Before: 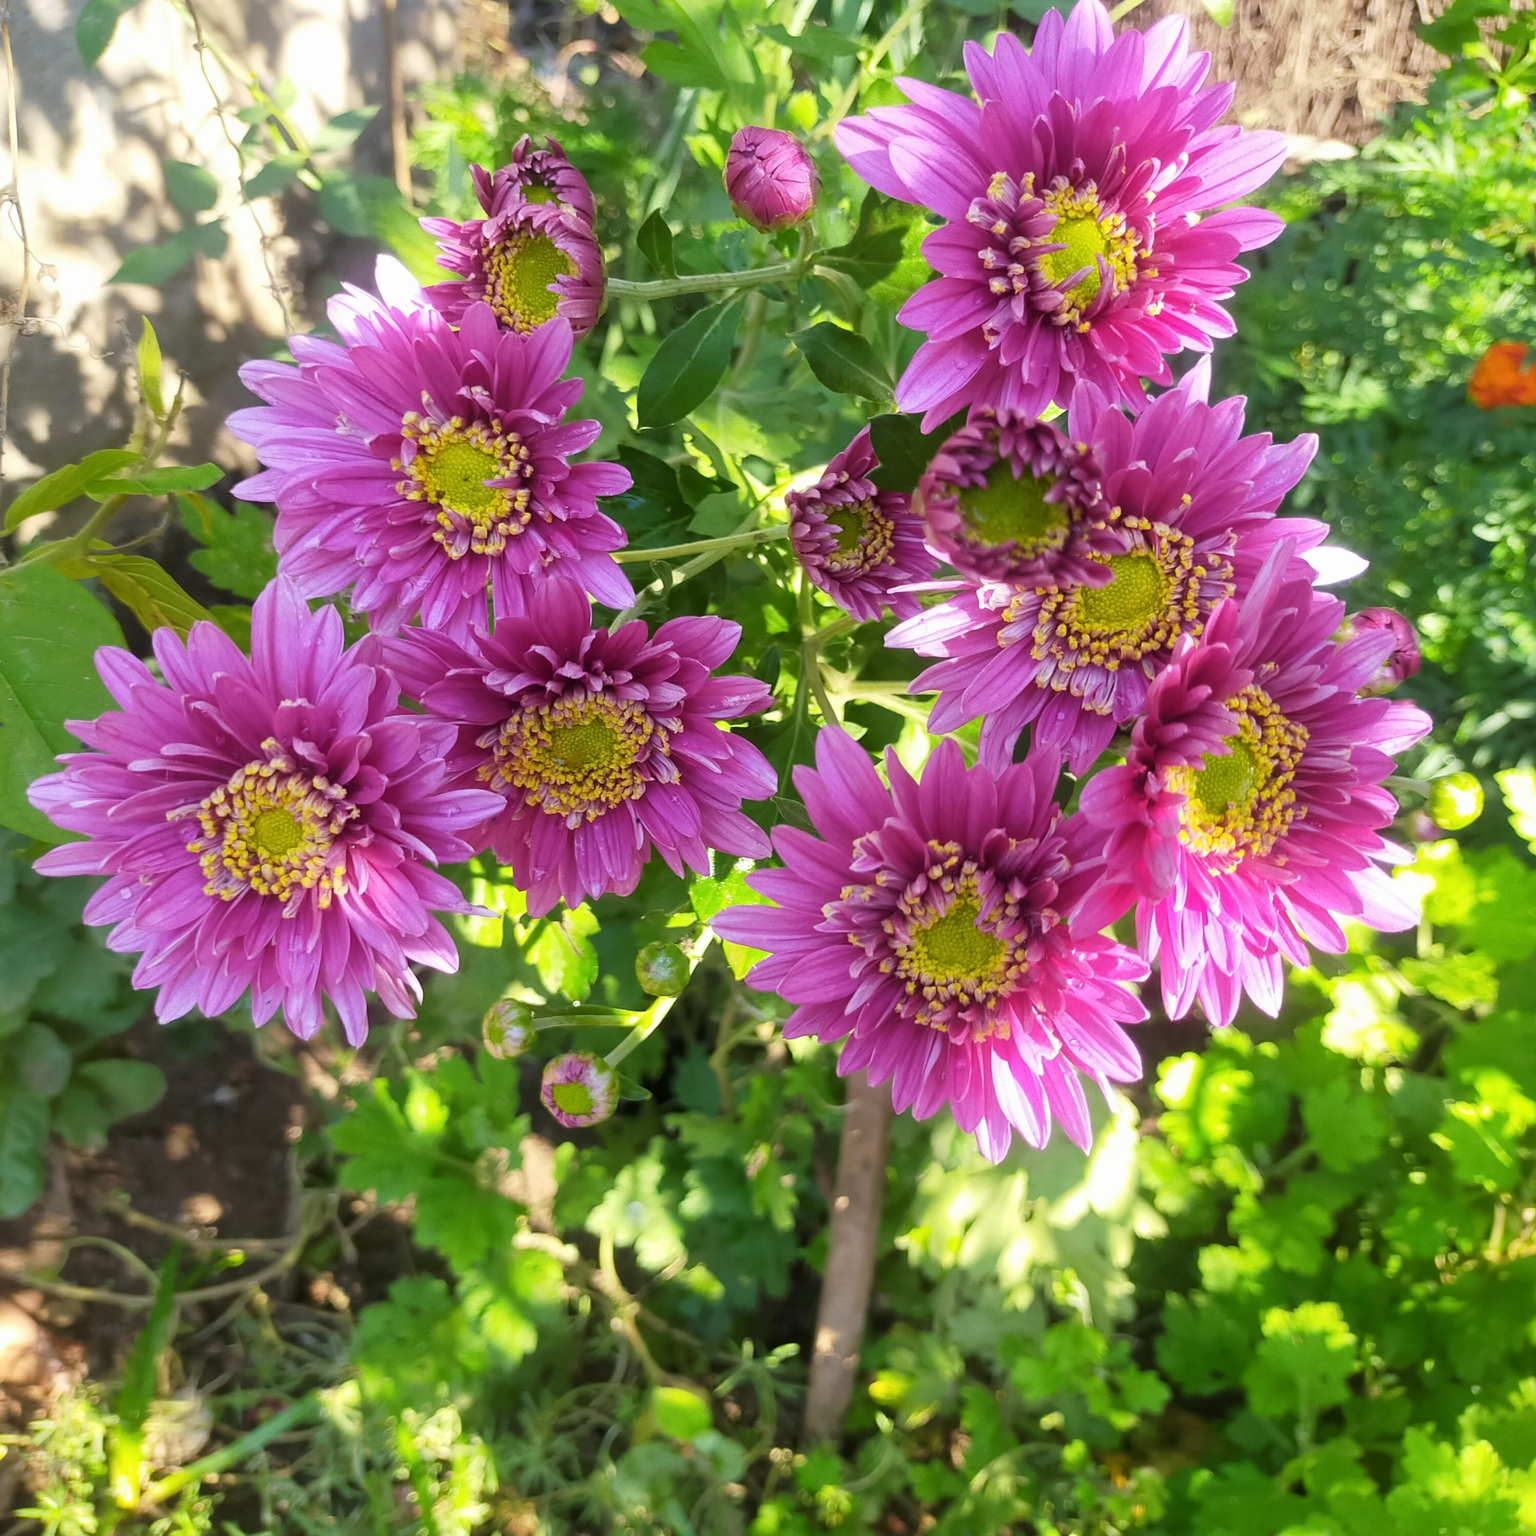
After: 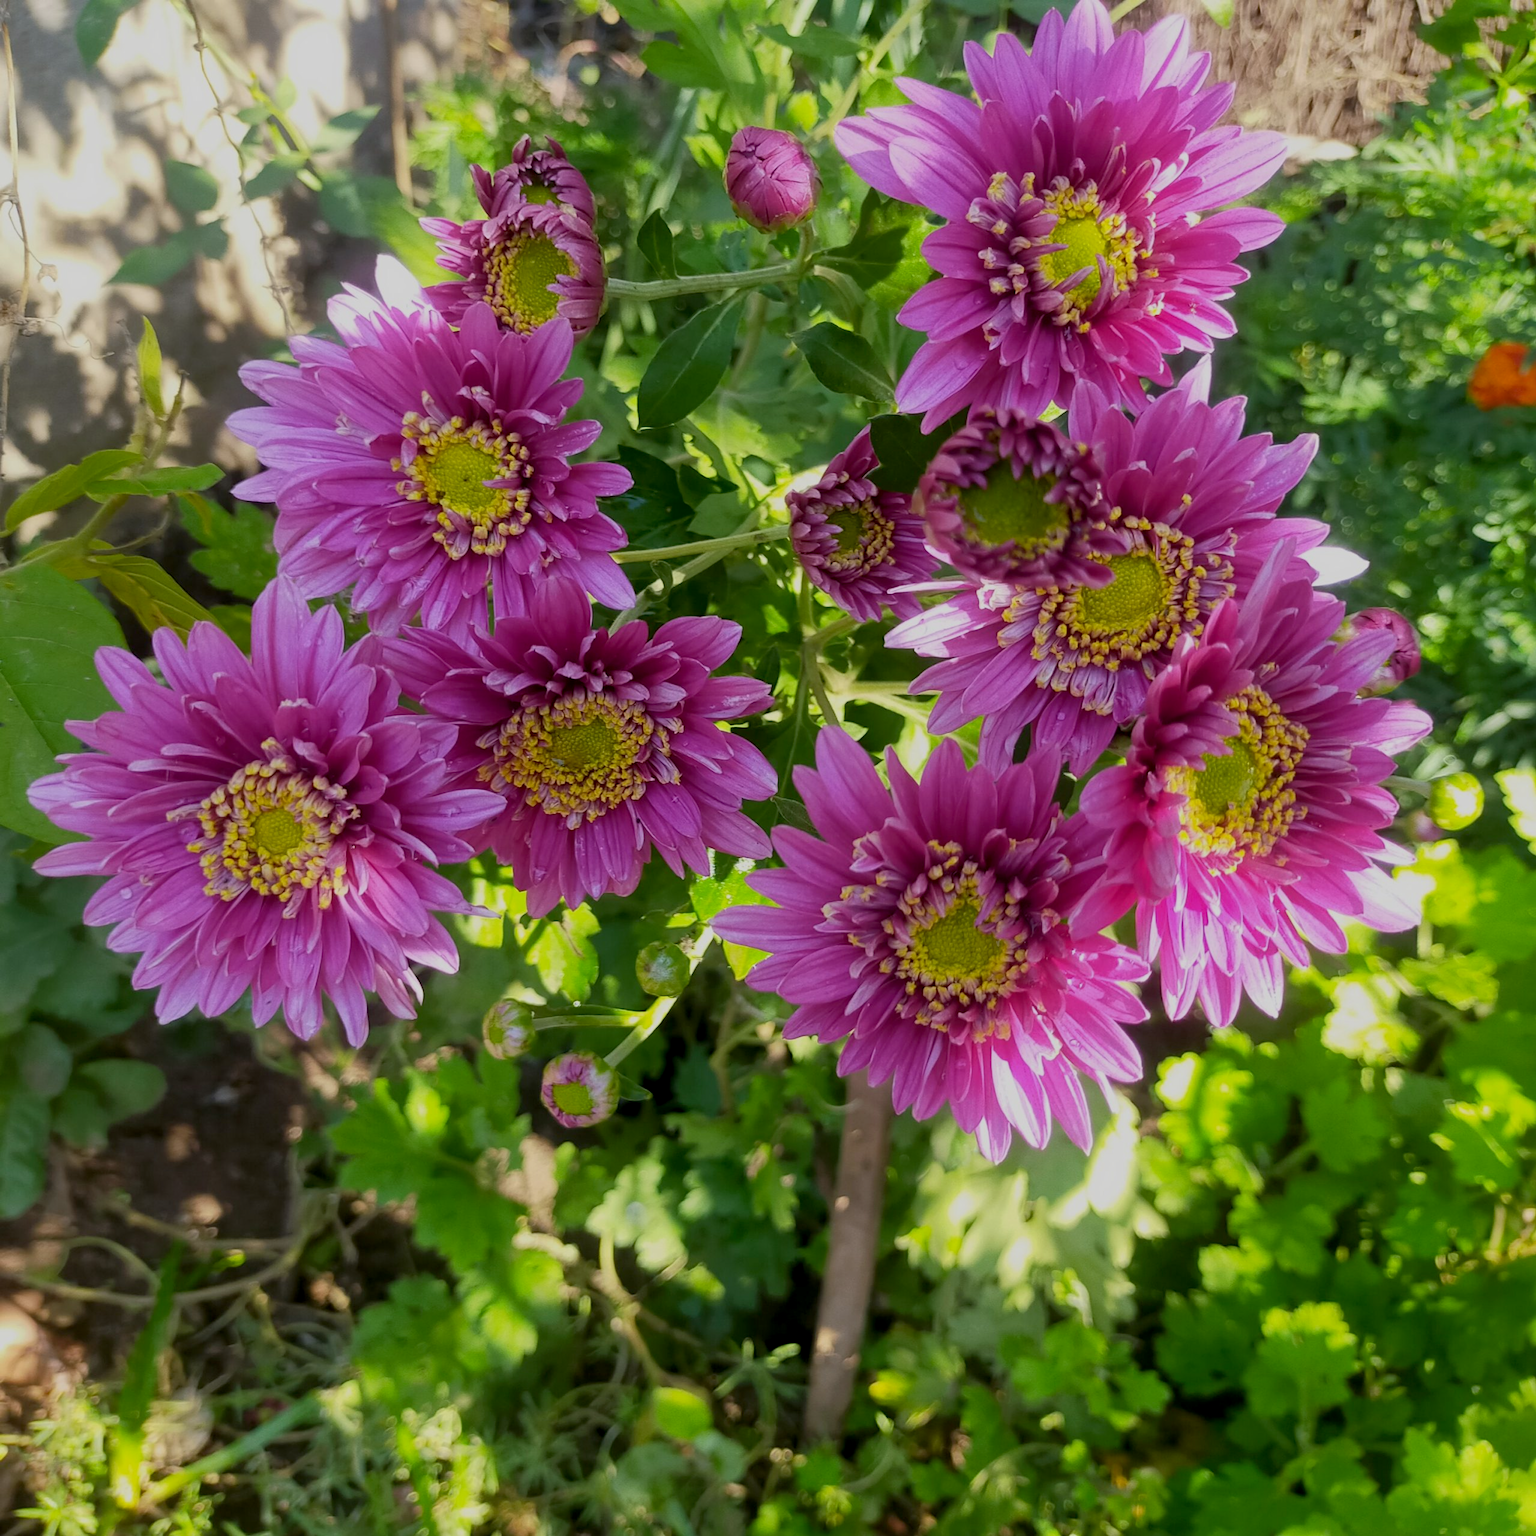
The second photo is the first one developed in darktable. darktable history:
exposure: black level correction 0.009, exposure -0.628 EV, compensate highlight preservation false
